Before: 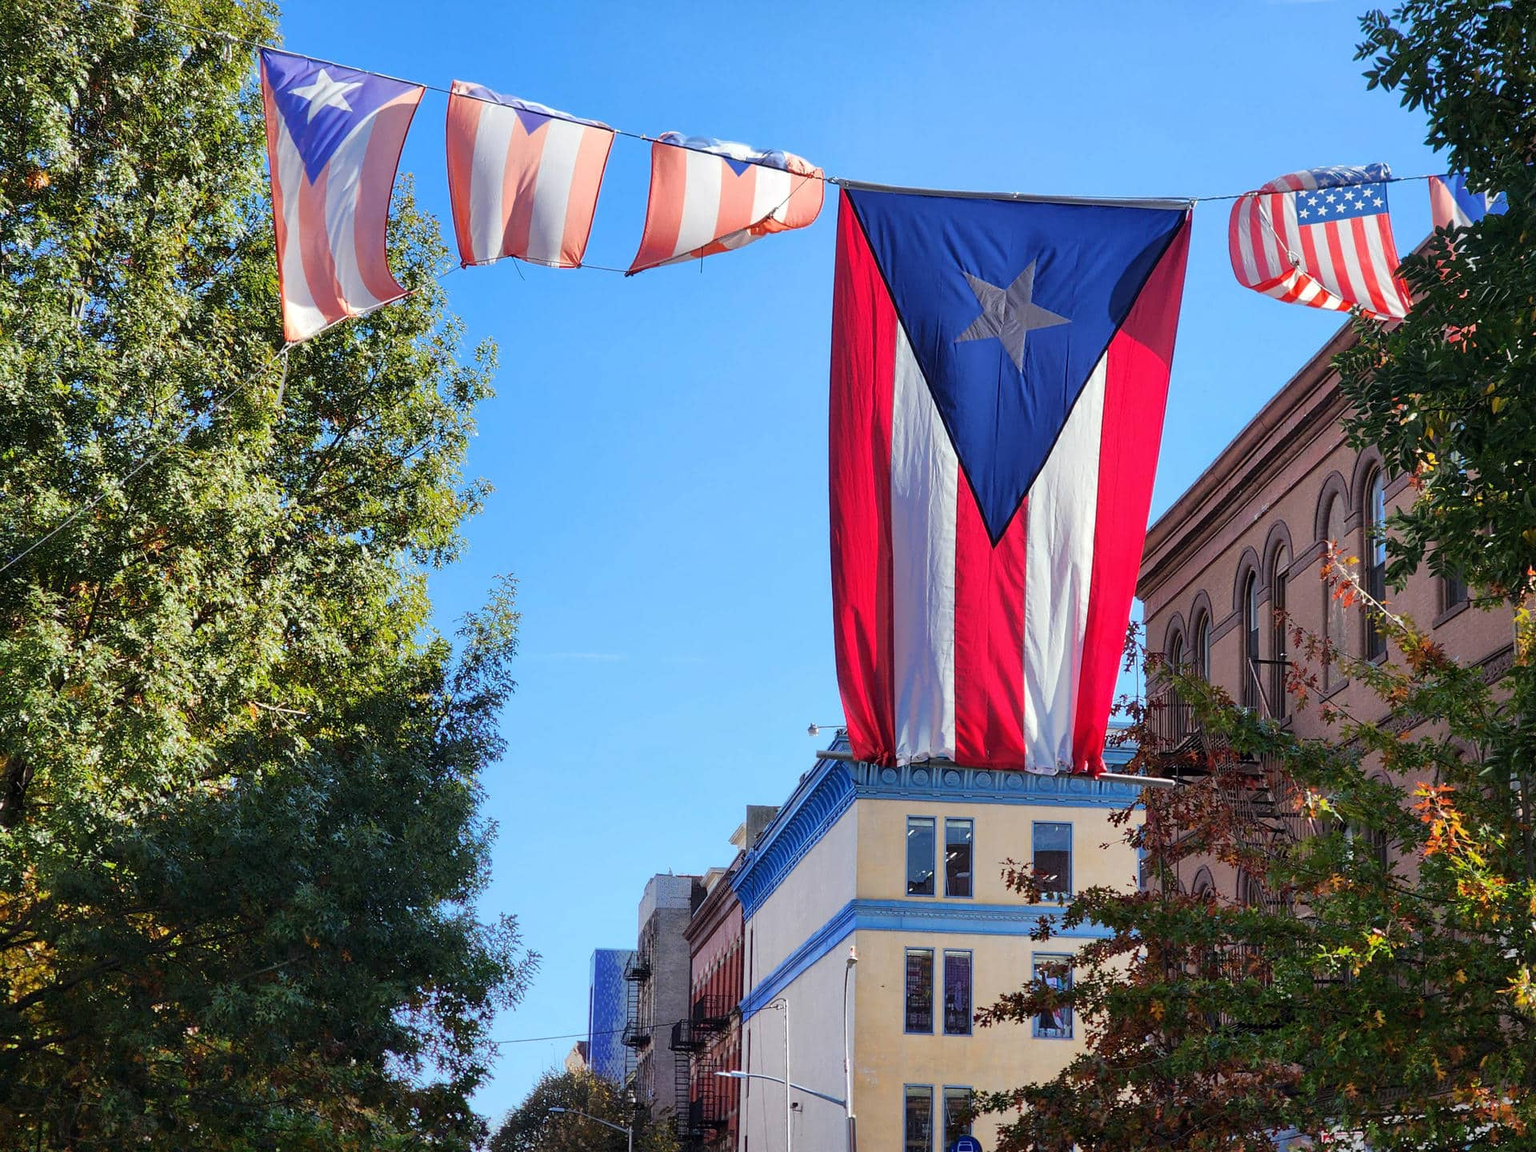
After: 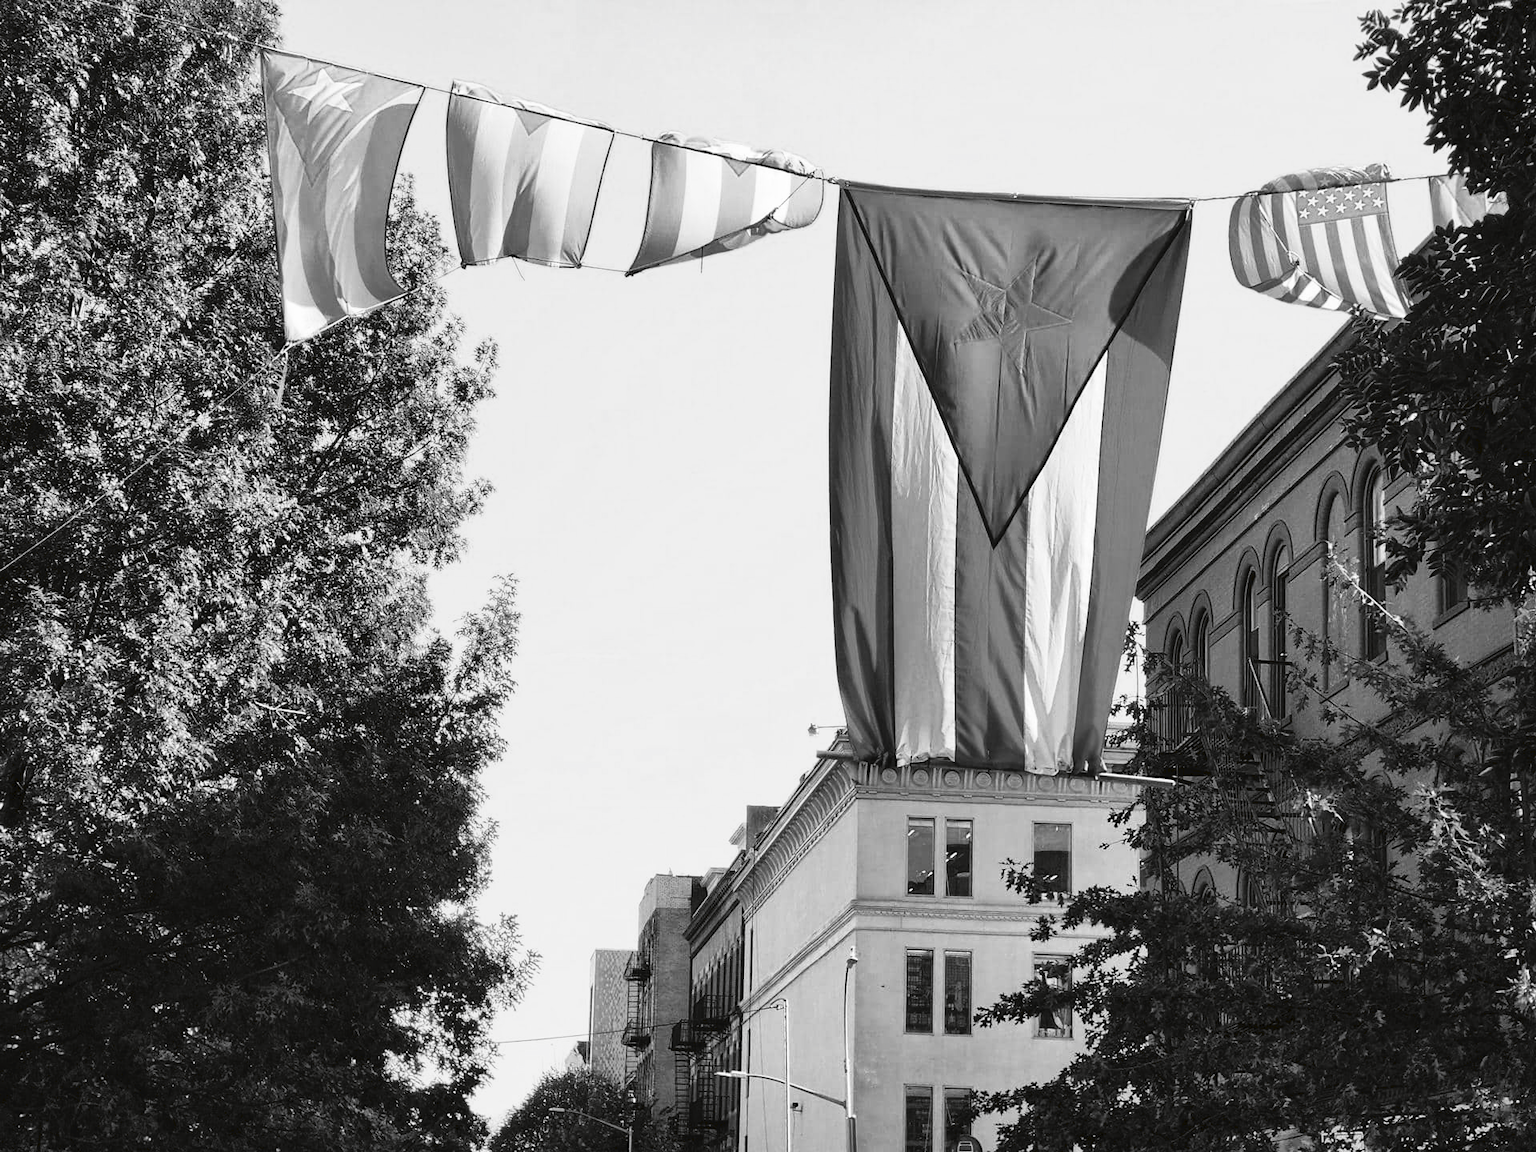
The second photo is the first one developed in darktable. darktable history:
tone curve: curves: ch0 [(0, 0) (0.003, 0.036) (0.011, 0.04) (0.025, 0.042) (0.044, 0.052) (0.069, 0.066) (0.1, 0.085) (0.136, 0.106) (0.177, 0.144) (0.224, 0.188) (0.277, 0.241) (0.335, 0.307) (0.399, 0.382) (0.468, 0.466) (0.543, 0.56) (0.623, 0.672) (0.709, 0.772) (0.801, 0.876) (0.898, 0.949) (1, 1)], preserve colors none
color look up table: target L [83.84, 85.63, 80.97, 81.69, 81.69, 75.88, 76.25, 57.35, 53.98, 42.78, 39.9, 43.46, 23.52, 1.645, 200.09, 69.61, 61.7, 65.49, 42.78, 48.84, 56.83, 44.41, 29.29, 34.03, 27.53, 95.14, 89.53, 86.7, 79.88, 81.93, 74.91, 84.2, 67.74, 80.97, 50.17, 83.84, 70.35, 74.05, 54.76, 45.09, 38.24, 44, 39.9, 25.76, 93.75, 83.12, 66.24, 77.58, 44.82], target a [-0.002, 0, 0, 0.001, 0.001, 0, 0, 0.001, 0.001, 0, 0, 0.001, 0, -0.153, 0, 0, 0.001, 0, 0, 0.001, 0.001, 0, 0, 0.001, 0, -0.002, -0.002, -0.003, 0, 0.001, 0.001, 0, 0.001, 0, 0.001, -0.002, 0, 0, 0.001, 0.001, 0, 0.001, 0, 0, -0.003, -0.001, 0.001, 0.001, 0], target b [0.024, 0.002, 0.002, 0.001 ×4, -0.005, -0.004, 0, -0.001, -0.005, -0.003, 1.891, 0, 0.001, -0.005, 0.001, 0, -0.005, -0.005, 0, -0.001, -0.004, -0.001, 0.024, 0.025, 0.025, 0.002, -0.006, -0.006, 0.002, -0.005, 0.002, -0.005, 0.024, 0.001, 0.001, -0.005, -0.005, -0.001, -0.004, -0.001, -0.001, 0.024, 0.002, -0.005, -0.006, 0], num patches 49
